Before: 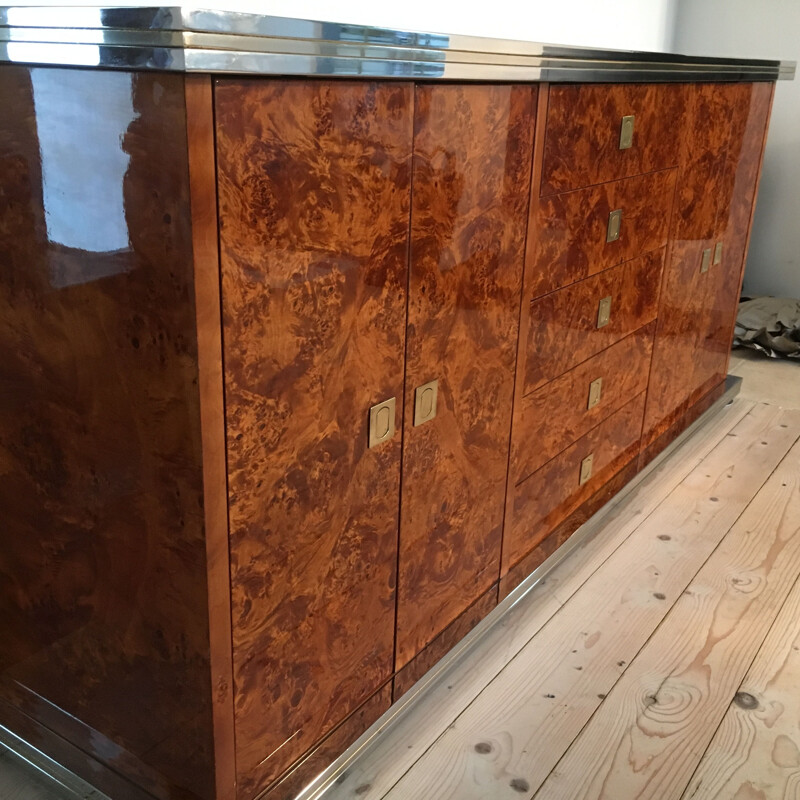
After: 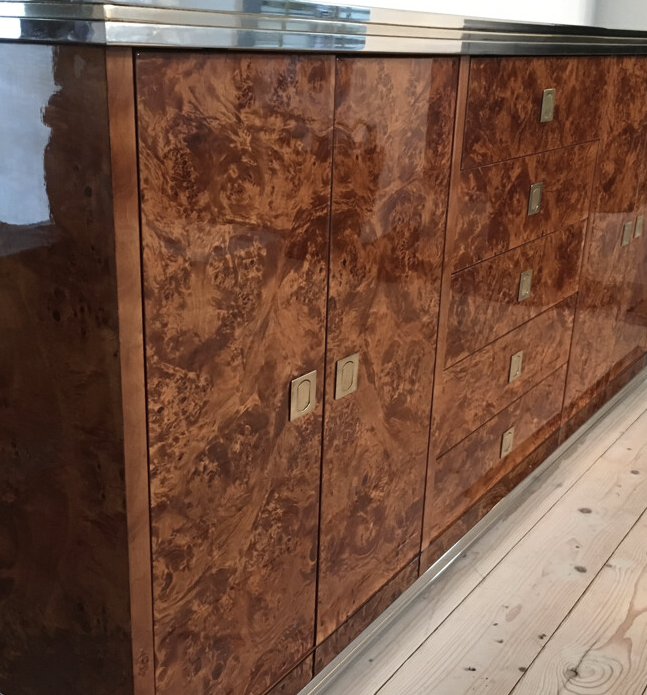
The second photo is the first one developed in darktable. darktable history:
contrast brightness saturation: contrast 0.1, saturation -0.3
crop: left 9.929%, top 3.475%, right 9.188%, bottom 9.529%
